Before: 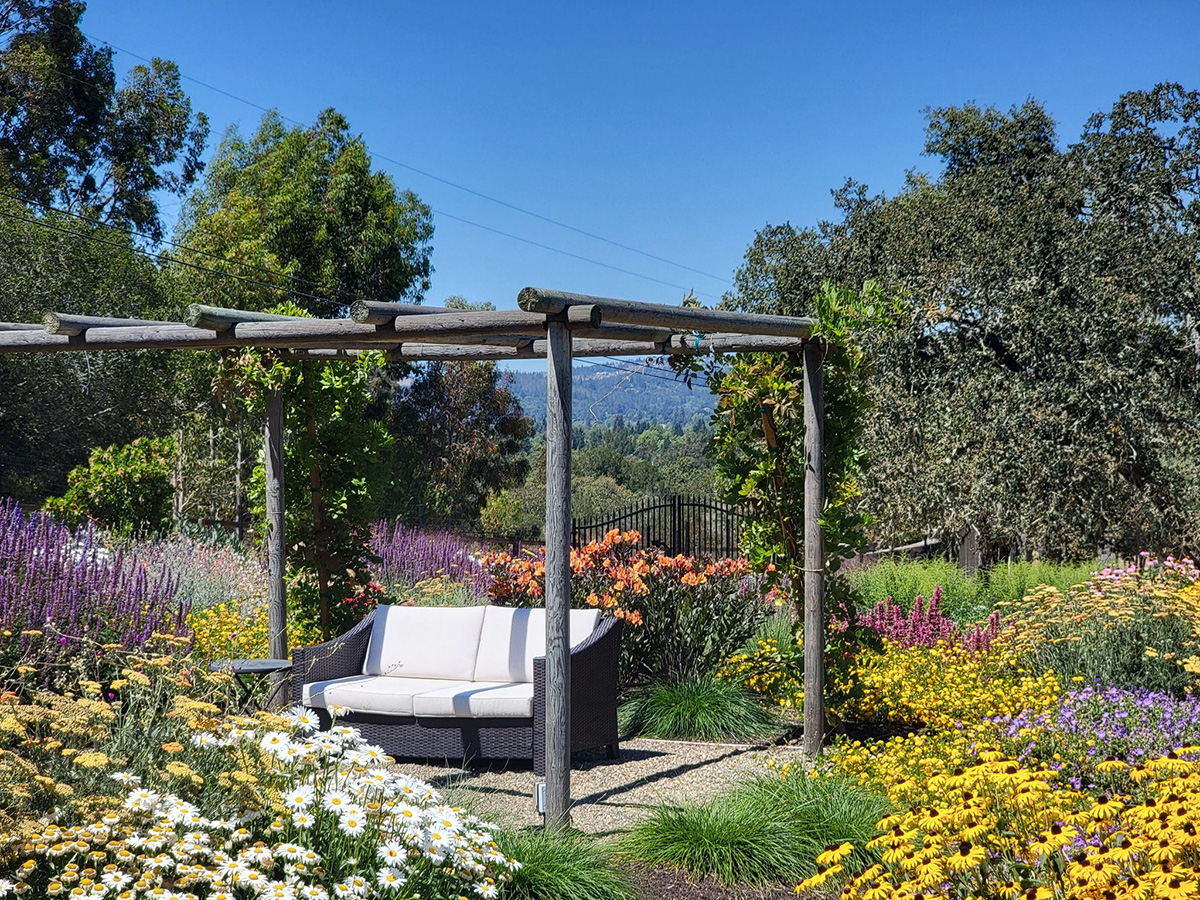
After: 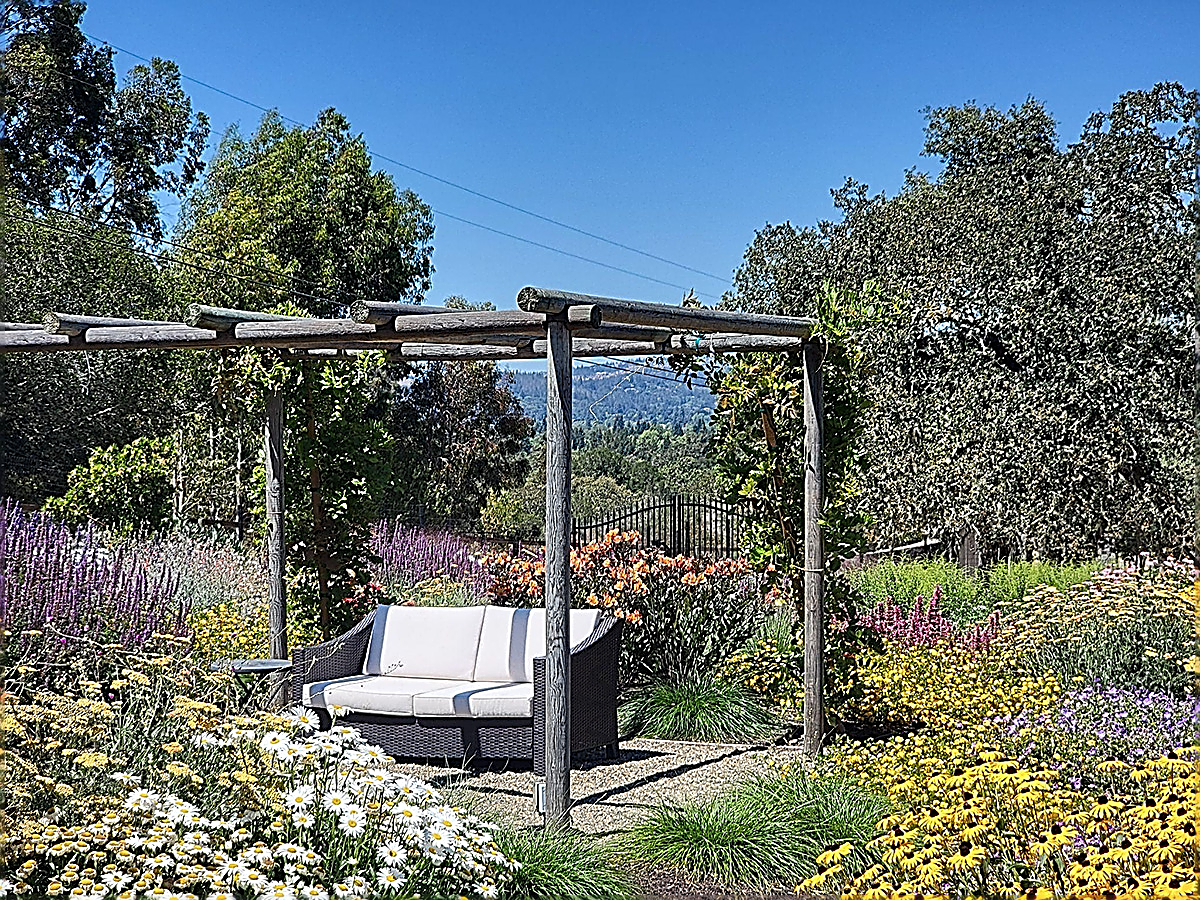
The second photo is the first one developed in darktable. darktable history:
sharpen: amount 1.997
